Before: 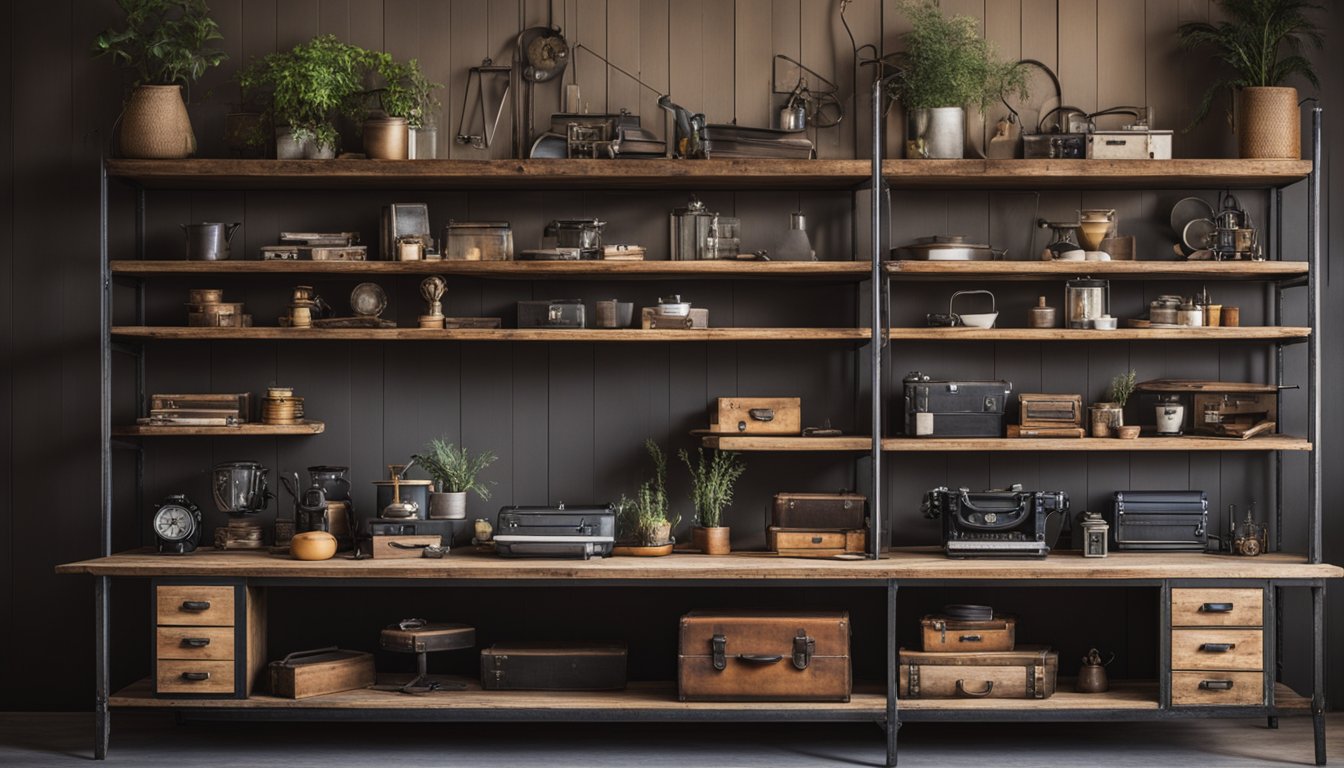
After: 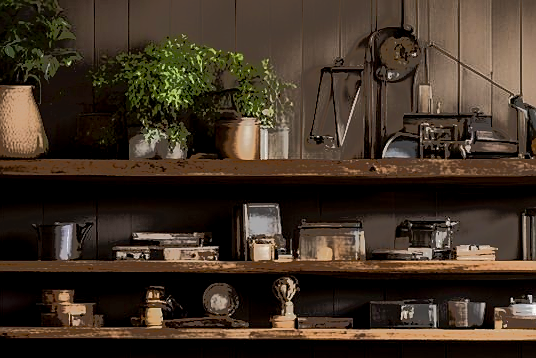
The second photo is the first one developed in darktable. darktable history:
tone curve: curves: ch1 [(0, 0) (0.108, 0.197) (0.5, 0.5) (0.681, 0.885) (1, 1)]; ch2 [(0, 0) (0.28, 0.151) (1, 1)], color space Lab, linked channels, preserve colors none
crop and rotate: left 11.06%, top 0.09%, right 49.016%, bottom 53.283%
exposure: black level correction 0.009, compensate exposure bias true, compensate highlight preservation false
sharpen: radius 0.979, amount 0.604
tone equalizer: -7 EV -0.652 EV, -6 EV 0.985 EV, -5 EV -0.47 EV, -4 EV 0.396 EV, -3 EV 0.445 EV, -2 EV 0.132 EV, -1 EV -0.134 EV, +0 EV -0.412 EV, edges refinement/feathering 500, mask exposure compensation -1.57 EV, preserve details no
color balance rgb: power › hue 74.8°, perceptual saturation grading › global saturation 0.429%, global vibrance 9.489%
